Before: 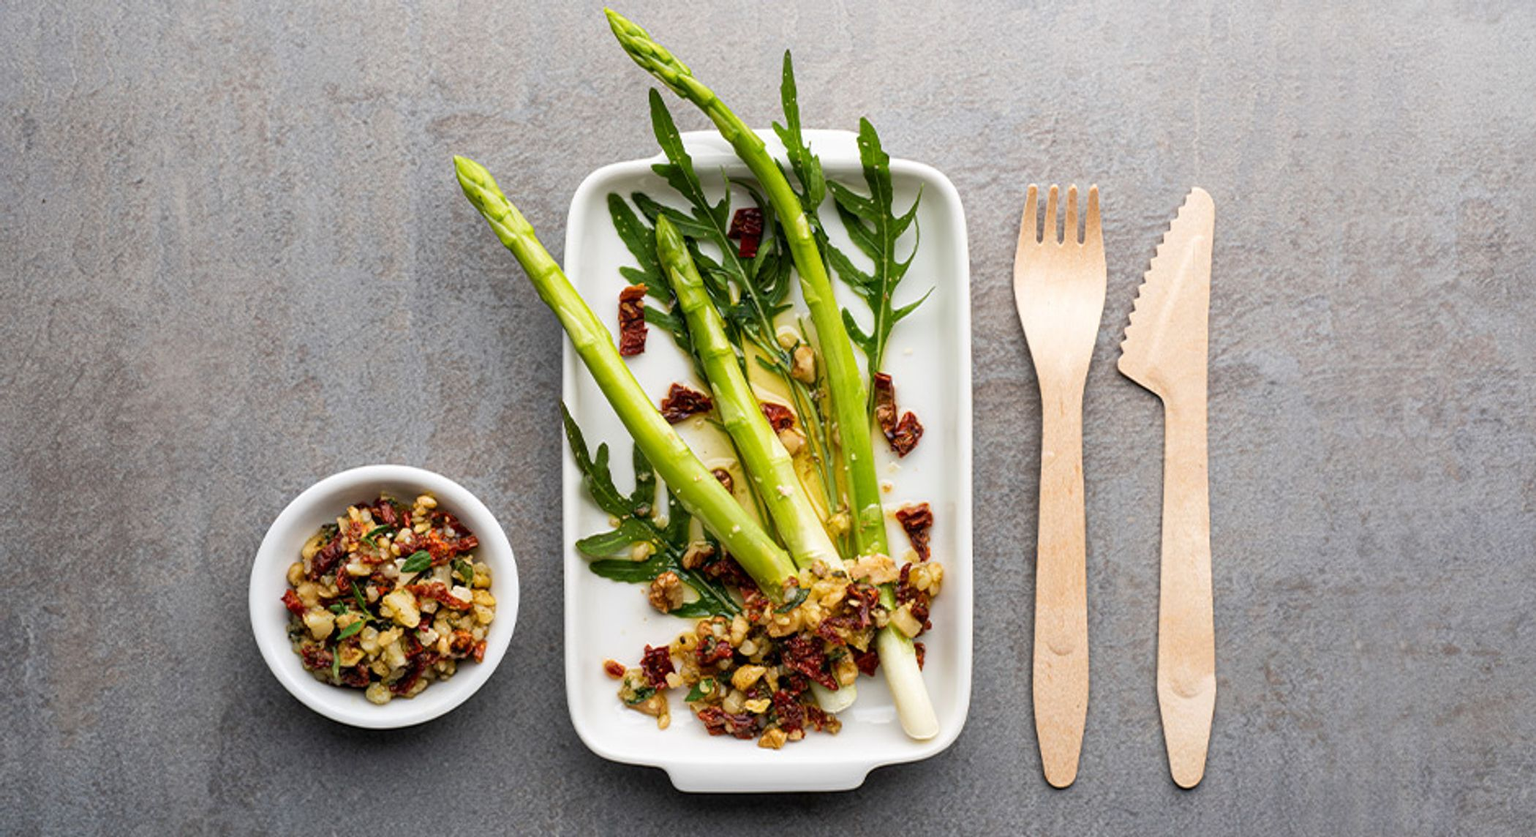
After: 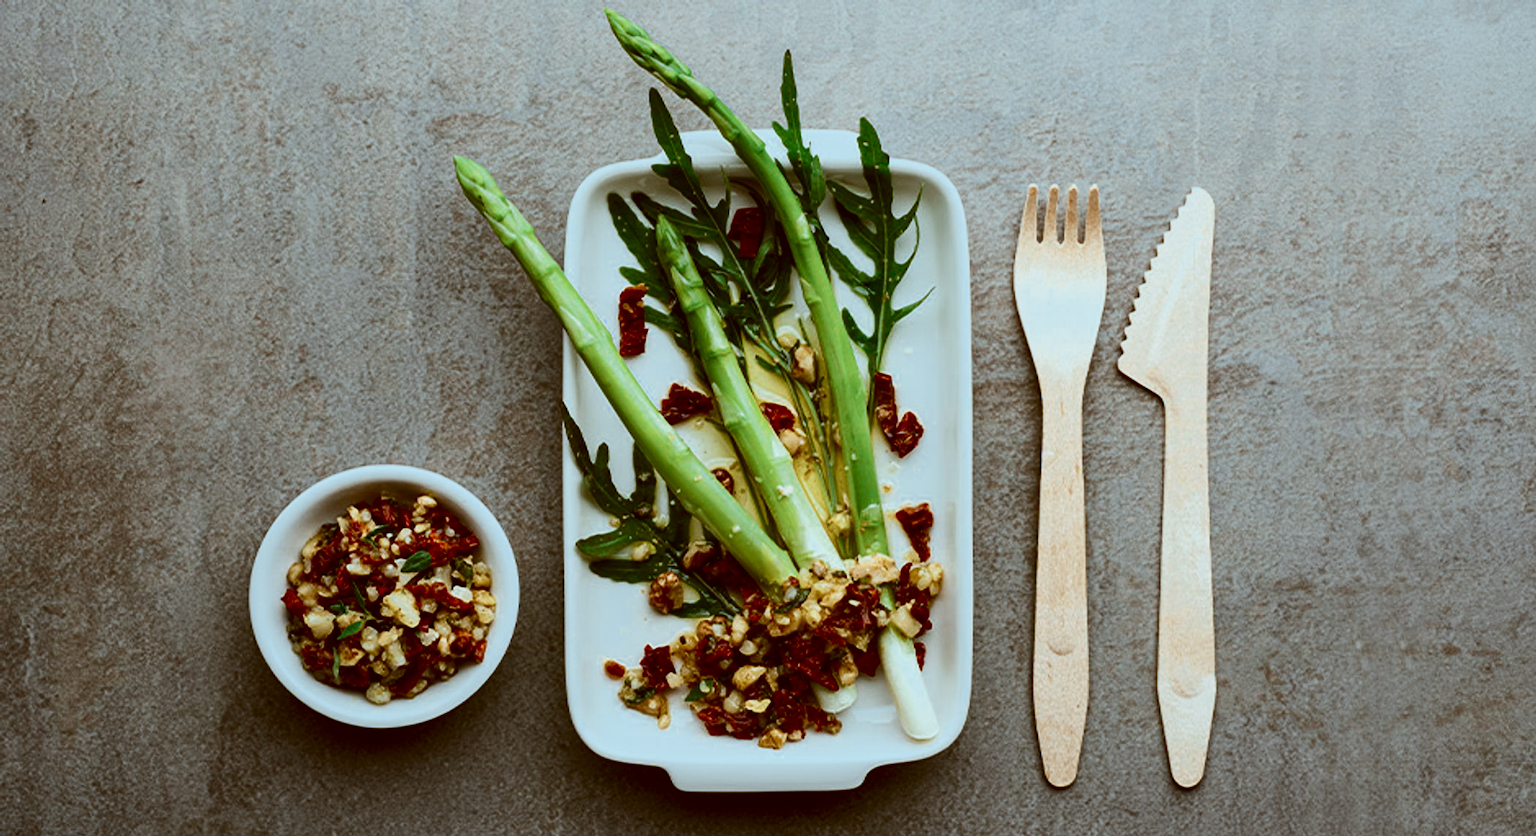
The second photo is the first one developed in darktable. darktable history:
contrast brightness saturation: contrast 0.19, brightness -0.24, saturation 0.11
color zones: curves: ch0 [(0, 0.5) (0.125, 0.4) (0.25, 0.5) (0.375, 0.4) (0.5, 0.4) (0.625, 0.35) (0.75, 0.35) (0.875, 0.5)]; ch1 [(0, 0.35) (0.125, 0.45) (0.25, 0.35) (0.375, 0.35) (0.5, 0.35) (0.625, 0.35) (0.75, 0.45) (0.875, 0.35)]; ch2 [(0, 0.6) (0.125, 0.5) (0.25, 0.5) (0.375, 0.6) (0.5, 0.6) (0.625, 0.5) (0.75, 0.5) (0.875, 0.5)]
color correction: highlights a* -14.62, highlights b* -16.22, shadows a* 10.12, shadows b* 29.4
